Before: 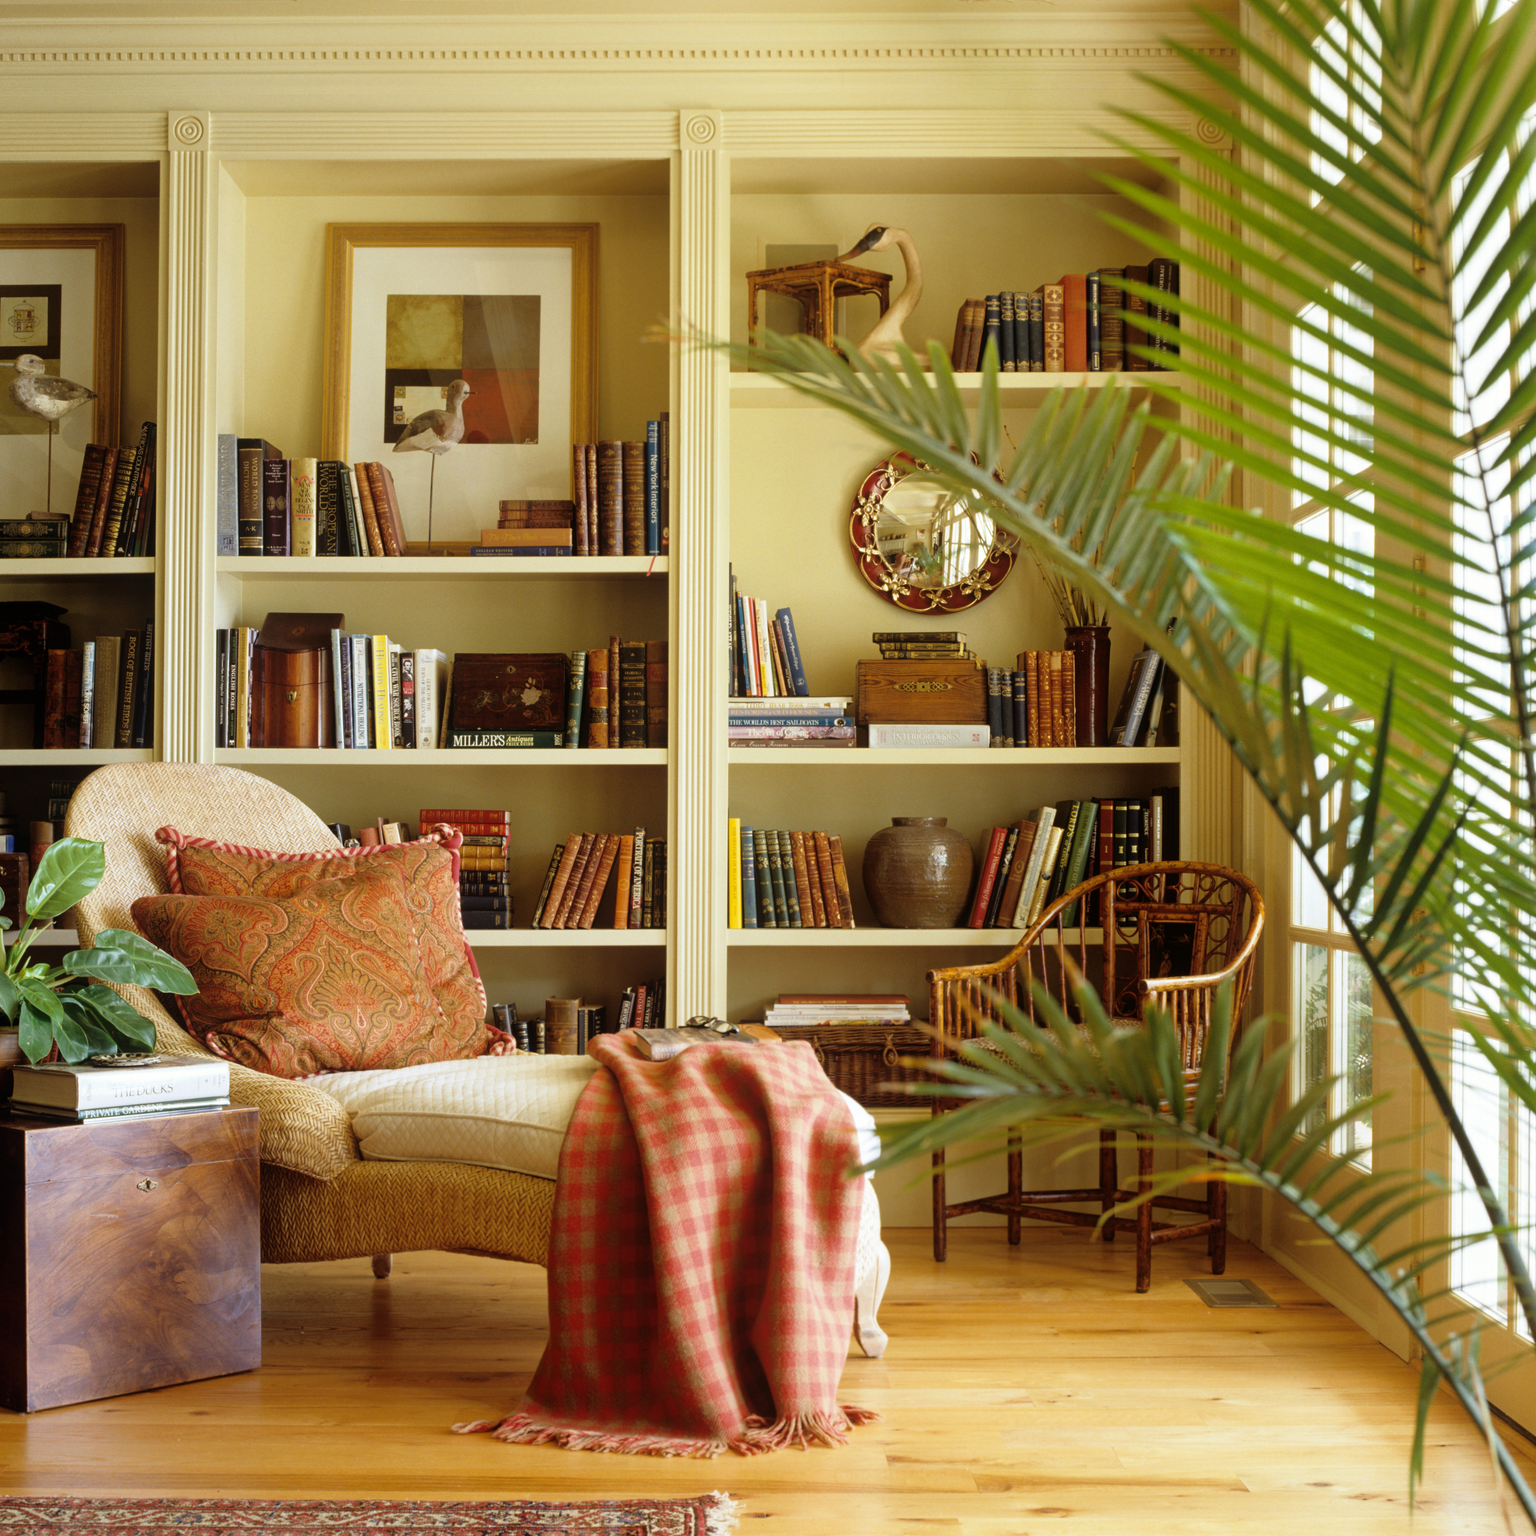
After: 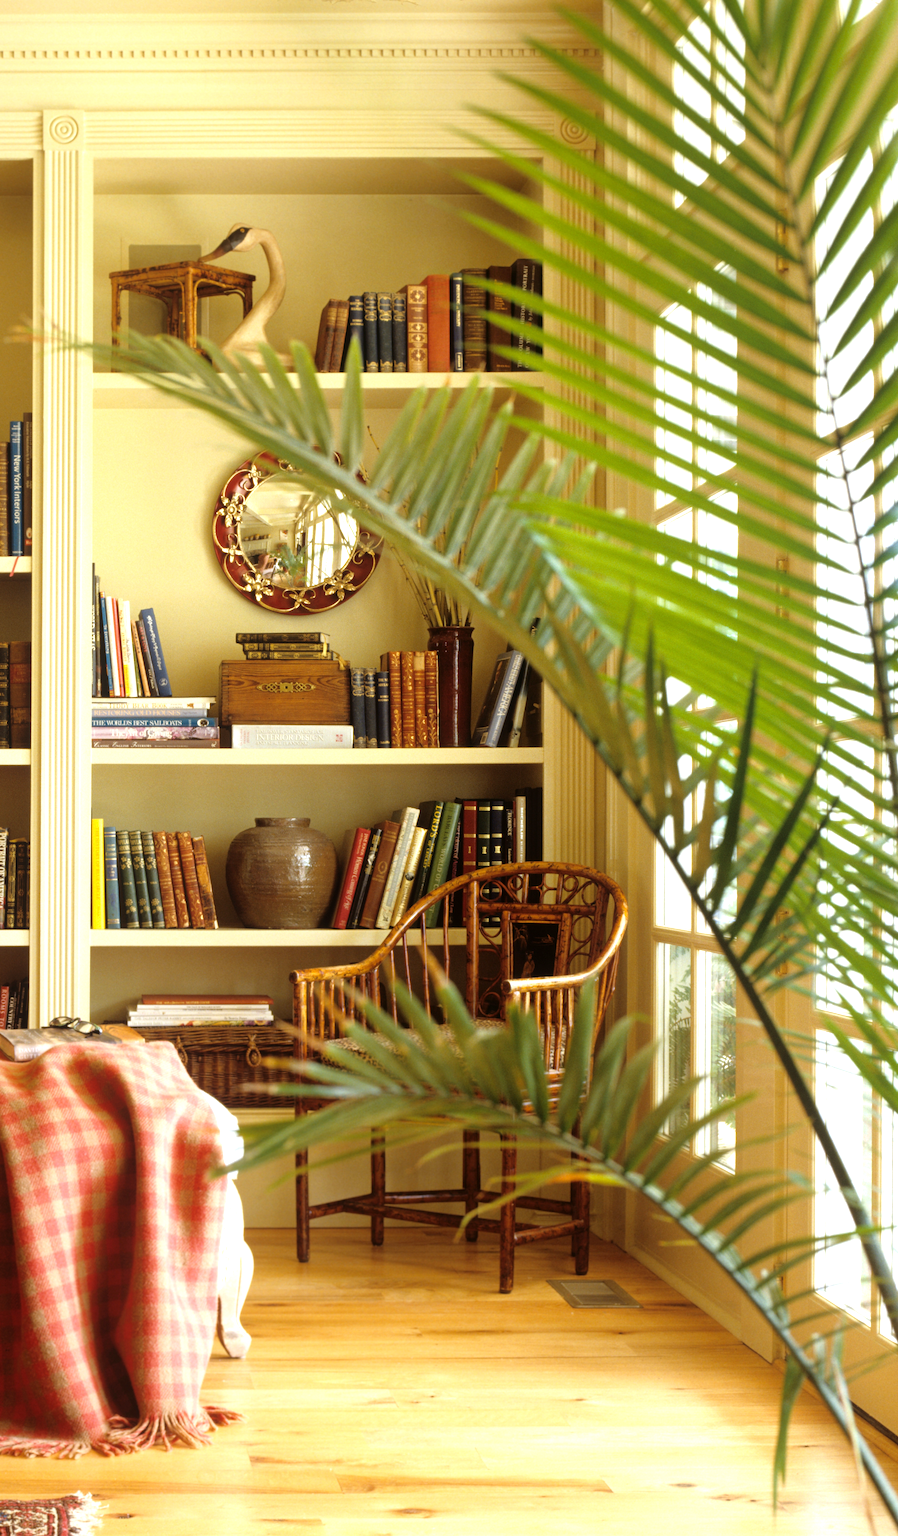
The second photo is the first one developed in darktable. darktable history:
exposure: exposure 0.566 EV, compensate highlight preservation false
crop: left 41.506%
